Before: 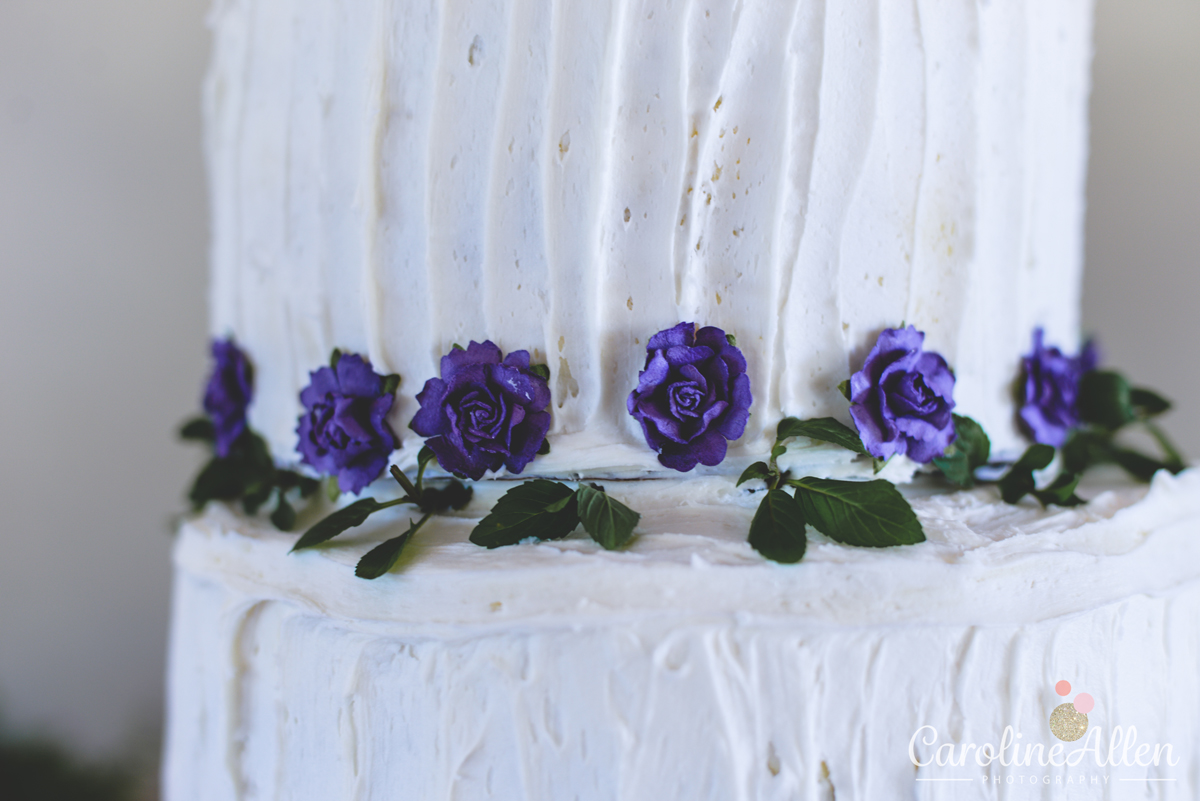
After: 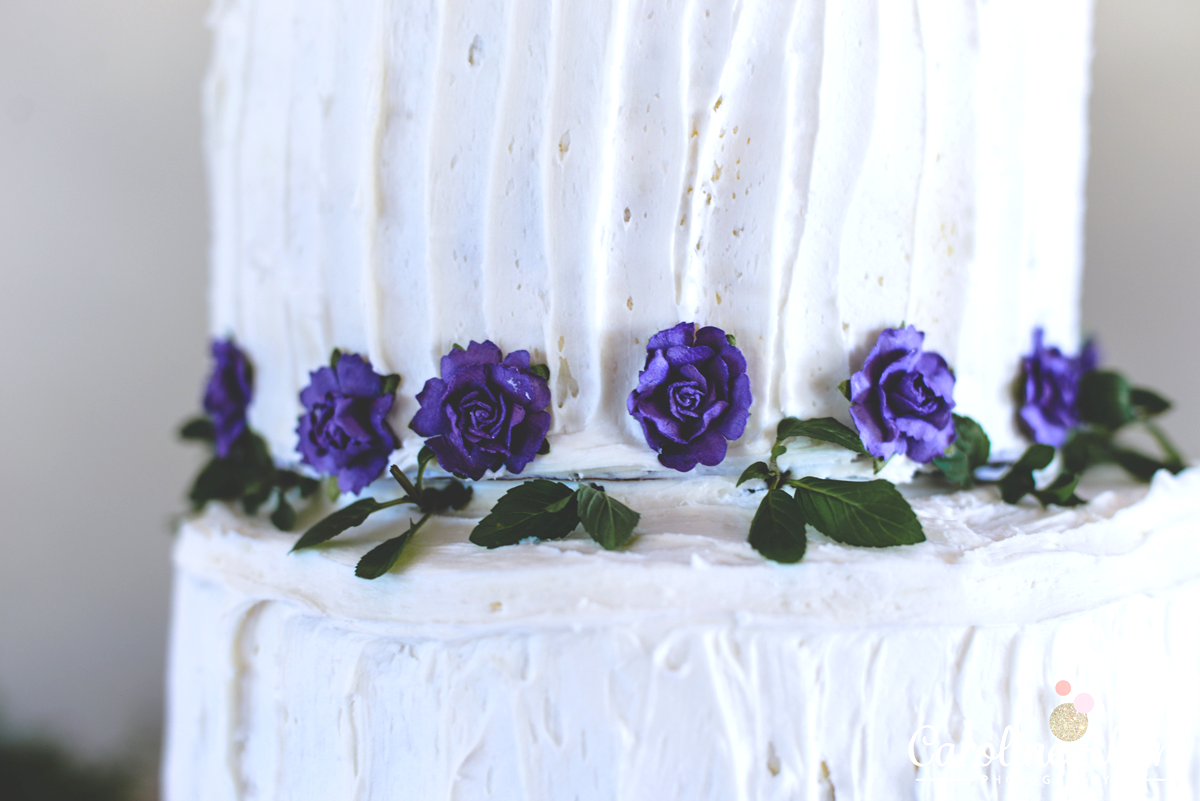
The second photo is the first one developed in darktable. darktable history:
exposure: exposure 0.379 EV, compensate highlight preservation false
